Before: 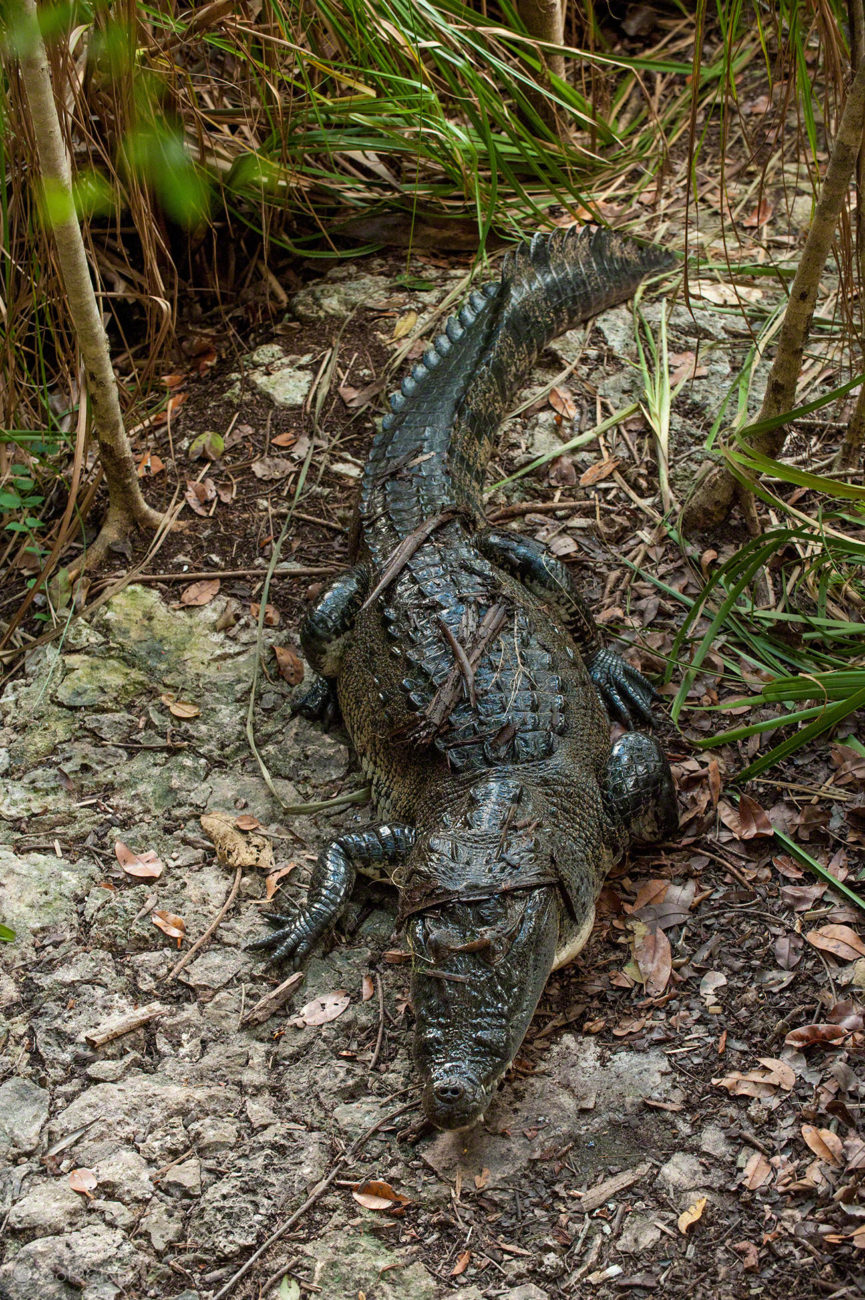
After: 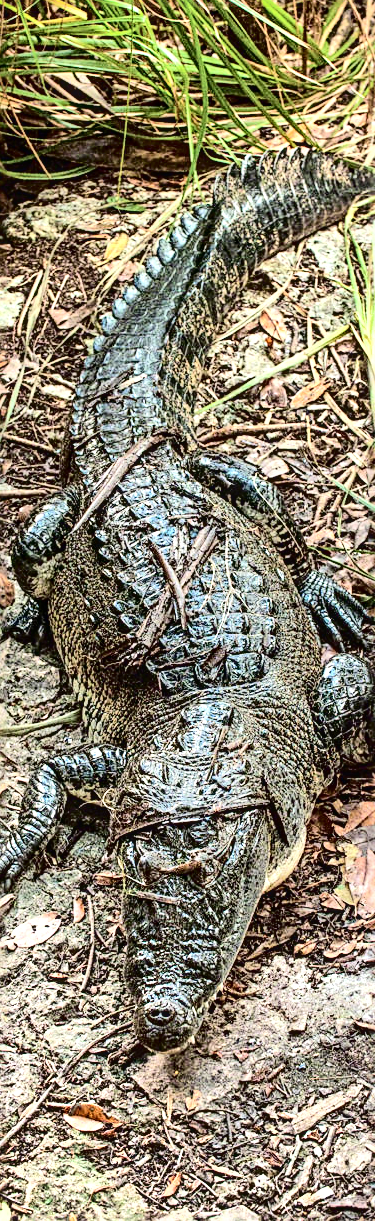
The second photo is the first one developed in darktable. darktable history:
exposure: exposure 1.089 EV, compensate highlight preservation false
local contrast: on, module defaults
shadows and highlights: shadows 30.63, highlights -63.22, shadows color adjustment 98%, highlights color adjustment 58.61%, soften with gaussian
crop: left 33.452%, top 6.025%, right 23.155%
tone curve: curves: ch0 [(0, 0) (0.003, 0.001) (0.011, 0.004) (0.025, 0.008) (0.044, 0.015) (0.069, 0.022) (0.1, 0.031) (0.136, 0.052) (0.177, 0.101) (0.224, 0.181) (0.277, 0.289) (0.335, 0.418) (0.399, 0.541) (0.468, 0.65) (0.543, 0.739) (0.623, 0.817) (0.709, 0.882) (0.801, 0.919) (0.898, 0.958) (1, 1)], color space Lab, independent channels, preserve colors none
sharpen: radius 2.584, amount 0.688
